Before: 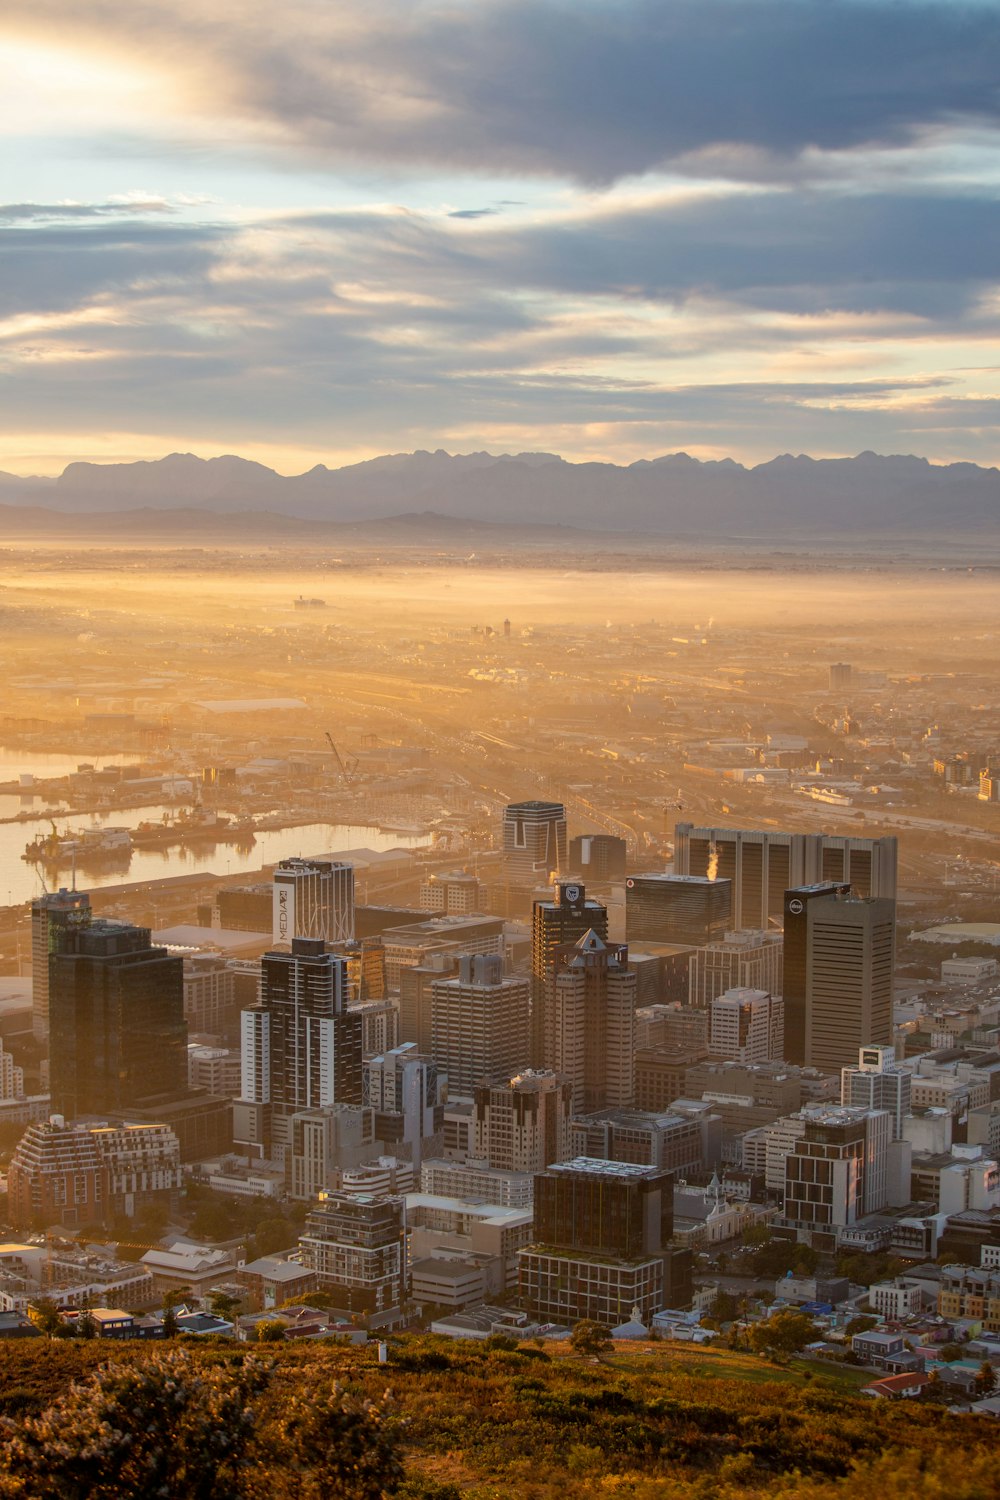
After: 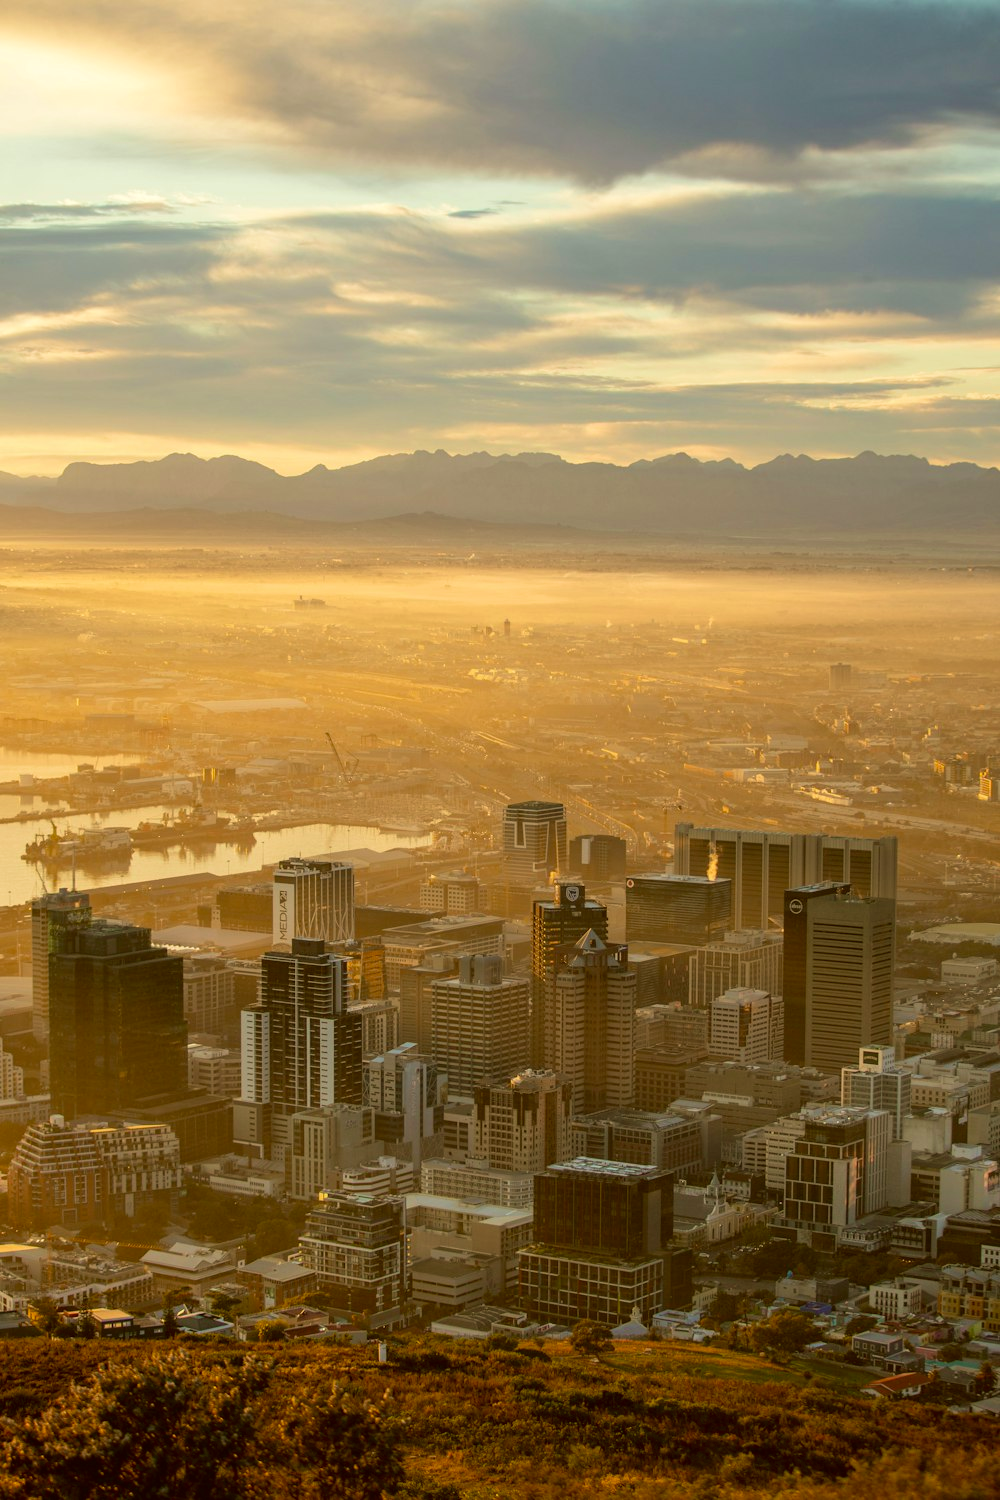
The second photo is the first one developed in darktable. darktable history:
color correction: highlights a* -1.37, highlights b* 10.03, shadows a* 0.783, shadows b* 18.65
velvia: on, module defaults
